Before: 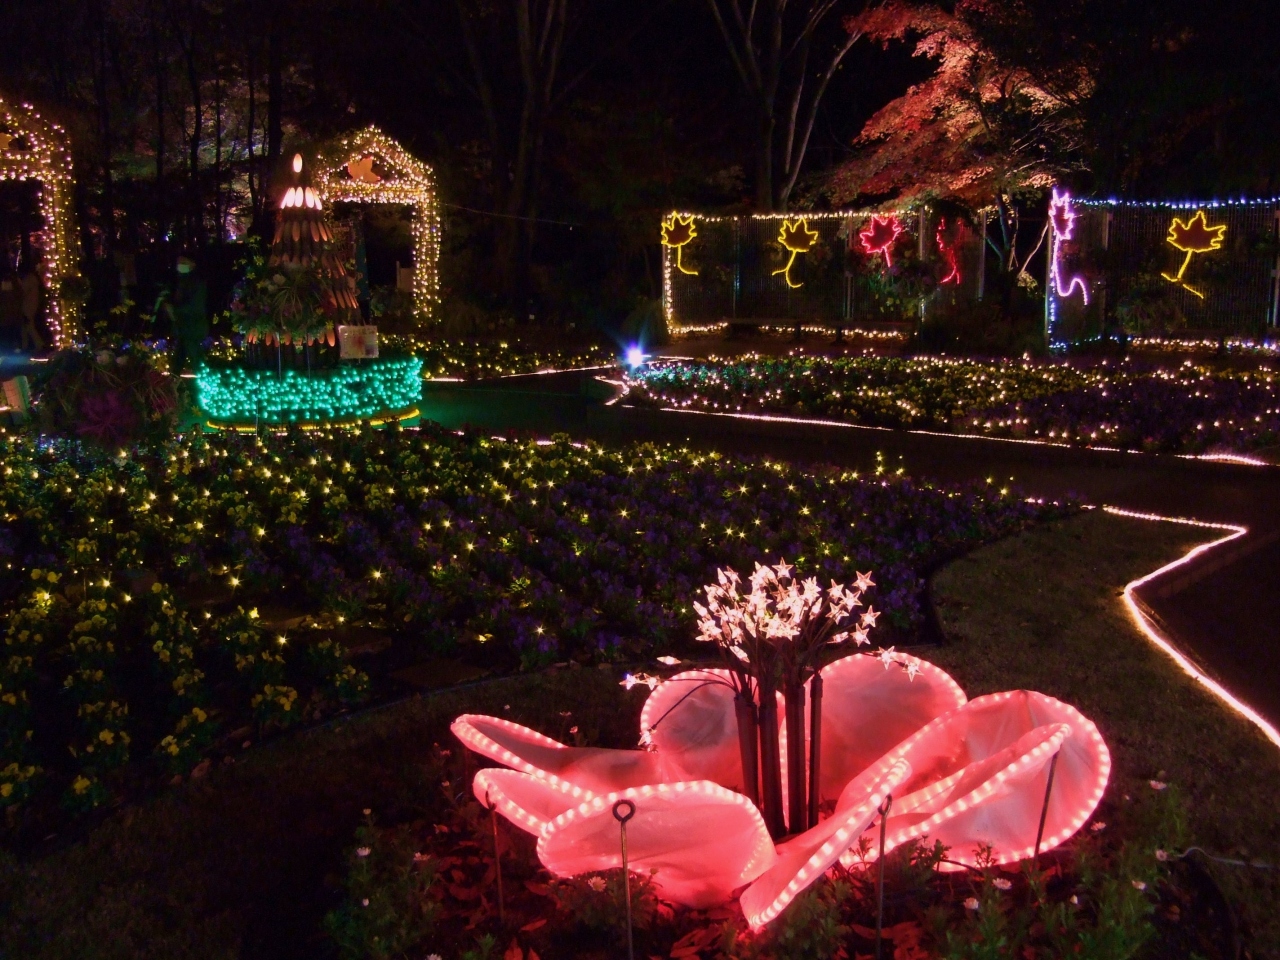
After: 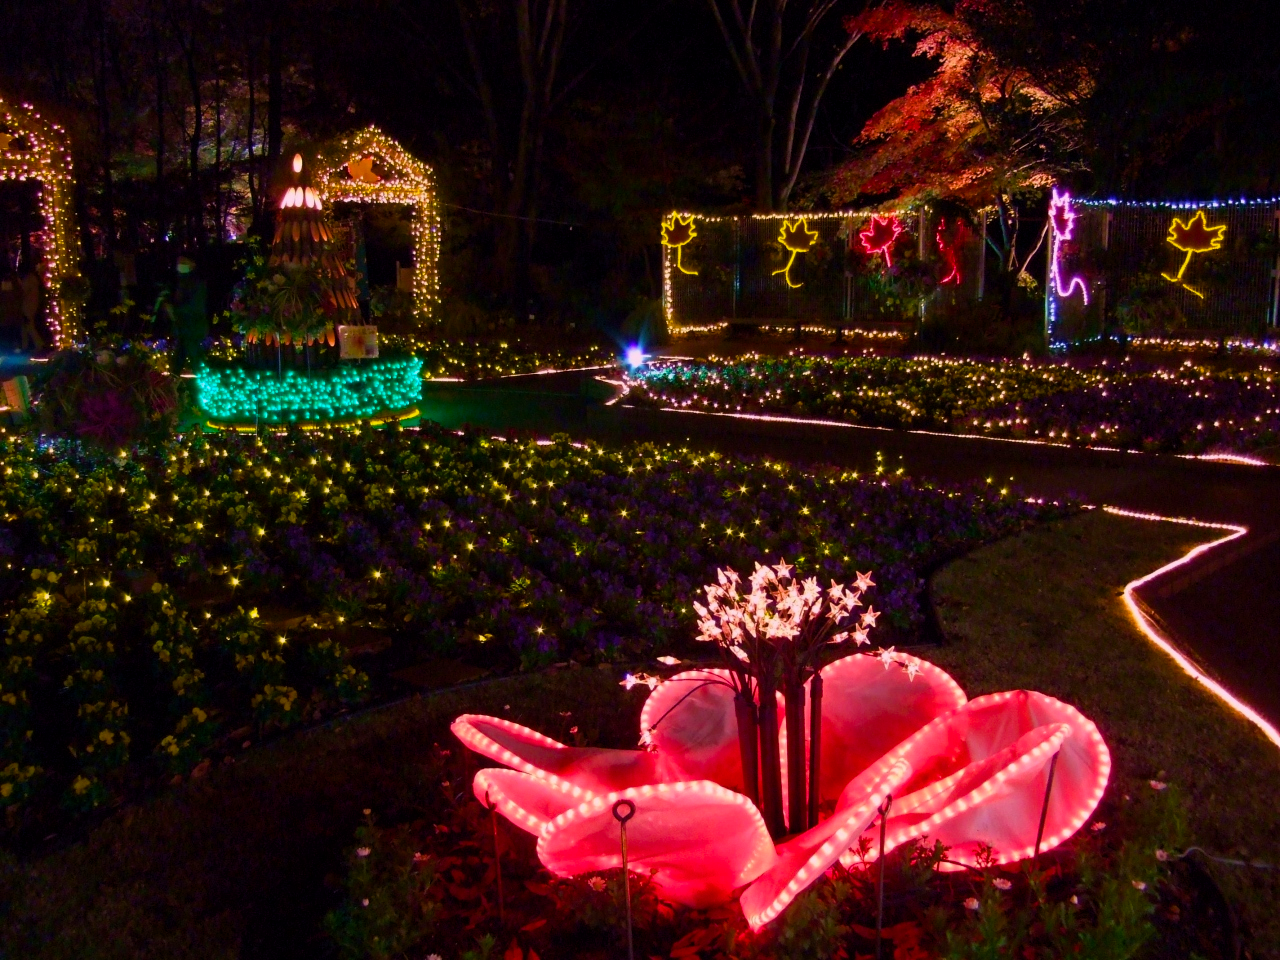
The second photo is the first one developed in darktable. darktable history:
tone curve: curves: ch1 [(0, 0) (0.173, 0.145) (0.467, 0.477) (0.808, 0.611) (1, 1)]; ch2 [(0, 0) (0.255, 0.314) (0.498, 0.509) (0.694, 0.64) (1, 1)], preserve colors none
exposure: black level correction 0.001, exposure 0.016 EV, compensate exposure bias true, compensate highlight preservation false
color balance rgb: perceptual saturation grading › global saturation 30.833%, global vibrance 20%
